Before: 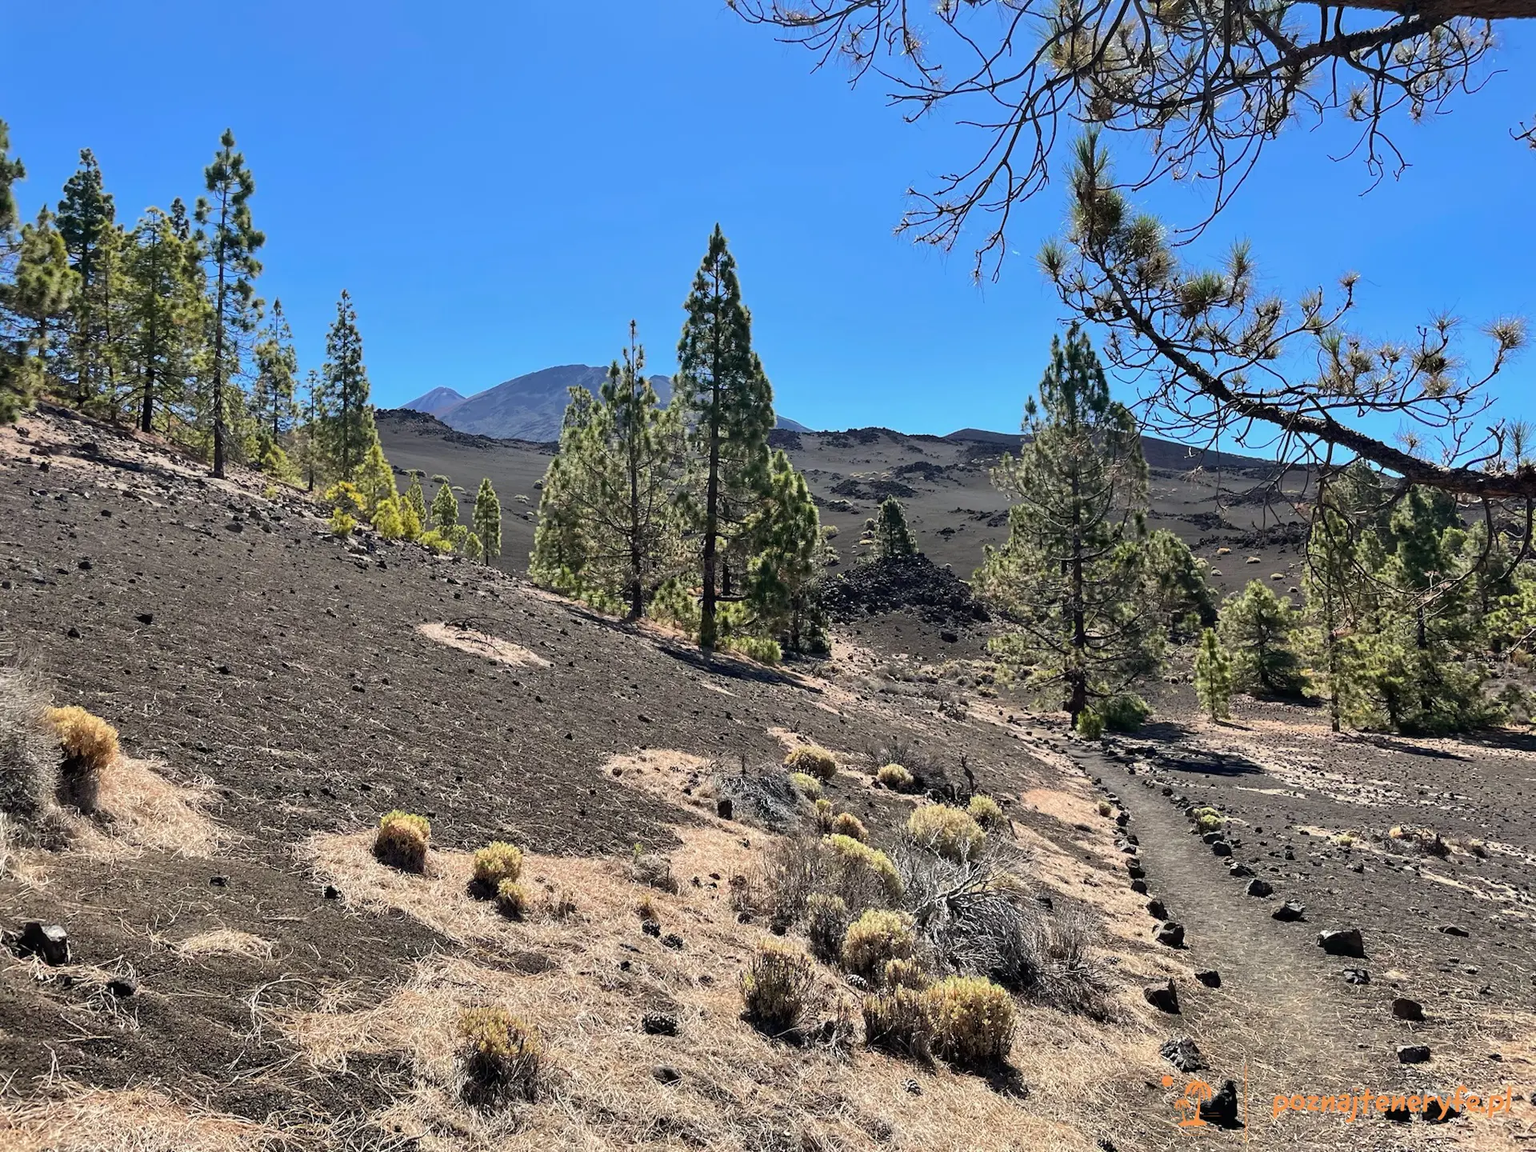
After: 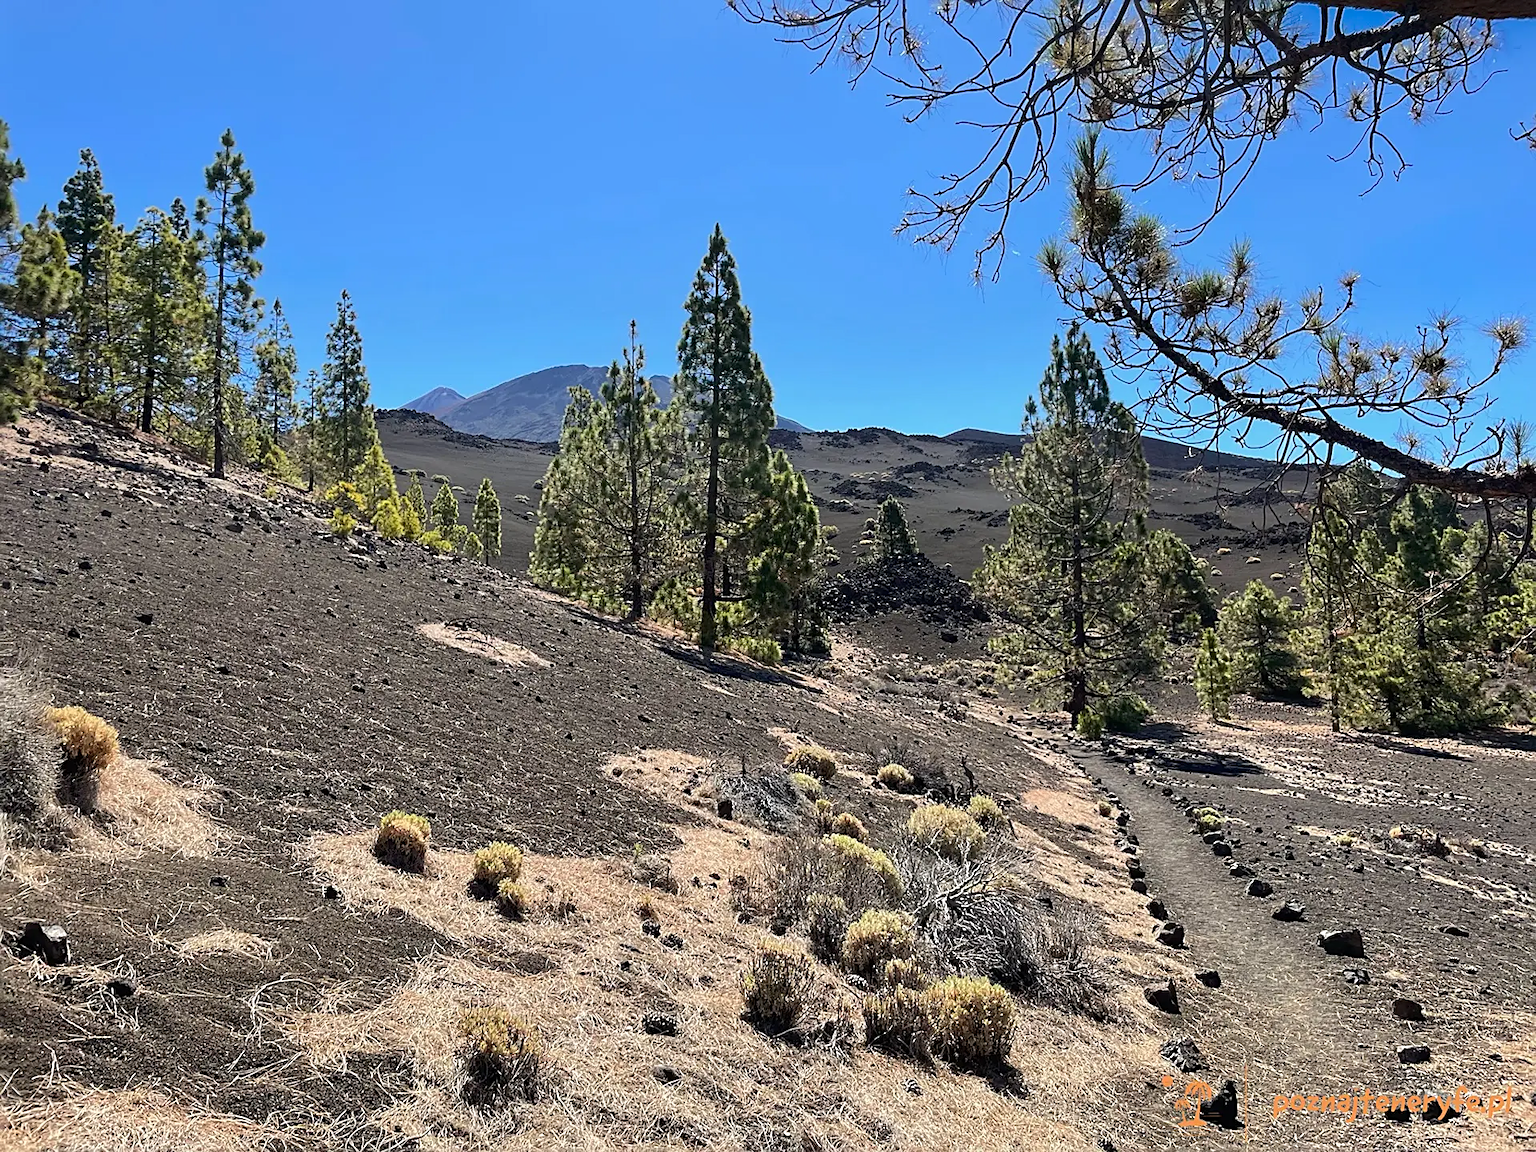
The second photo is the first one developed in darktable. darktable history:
sharpen: on, module defaults
shadows and highlights: shadows -70, highlights 35, soften with gaussian
